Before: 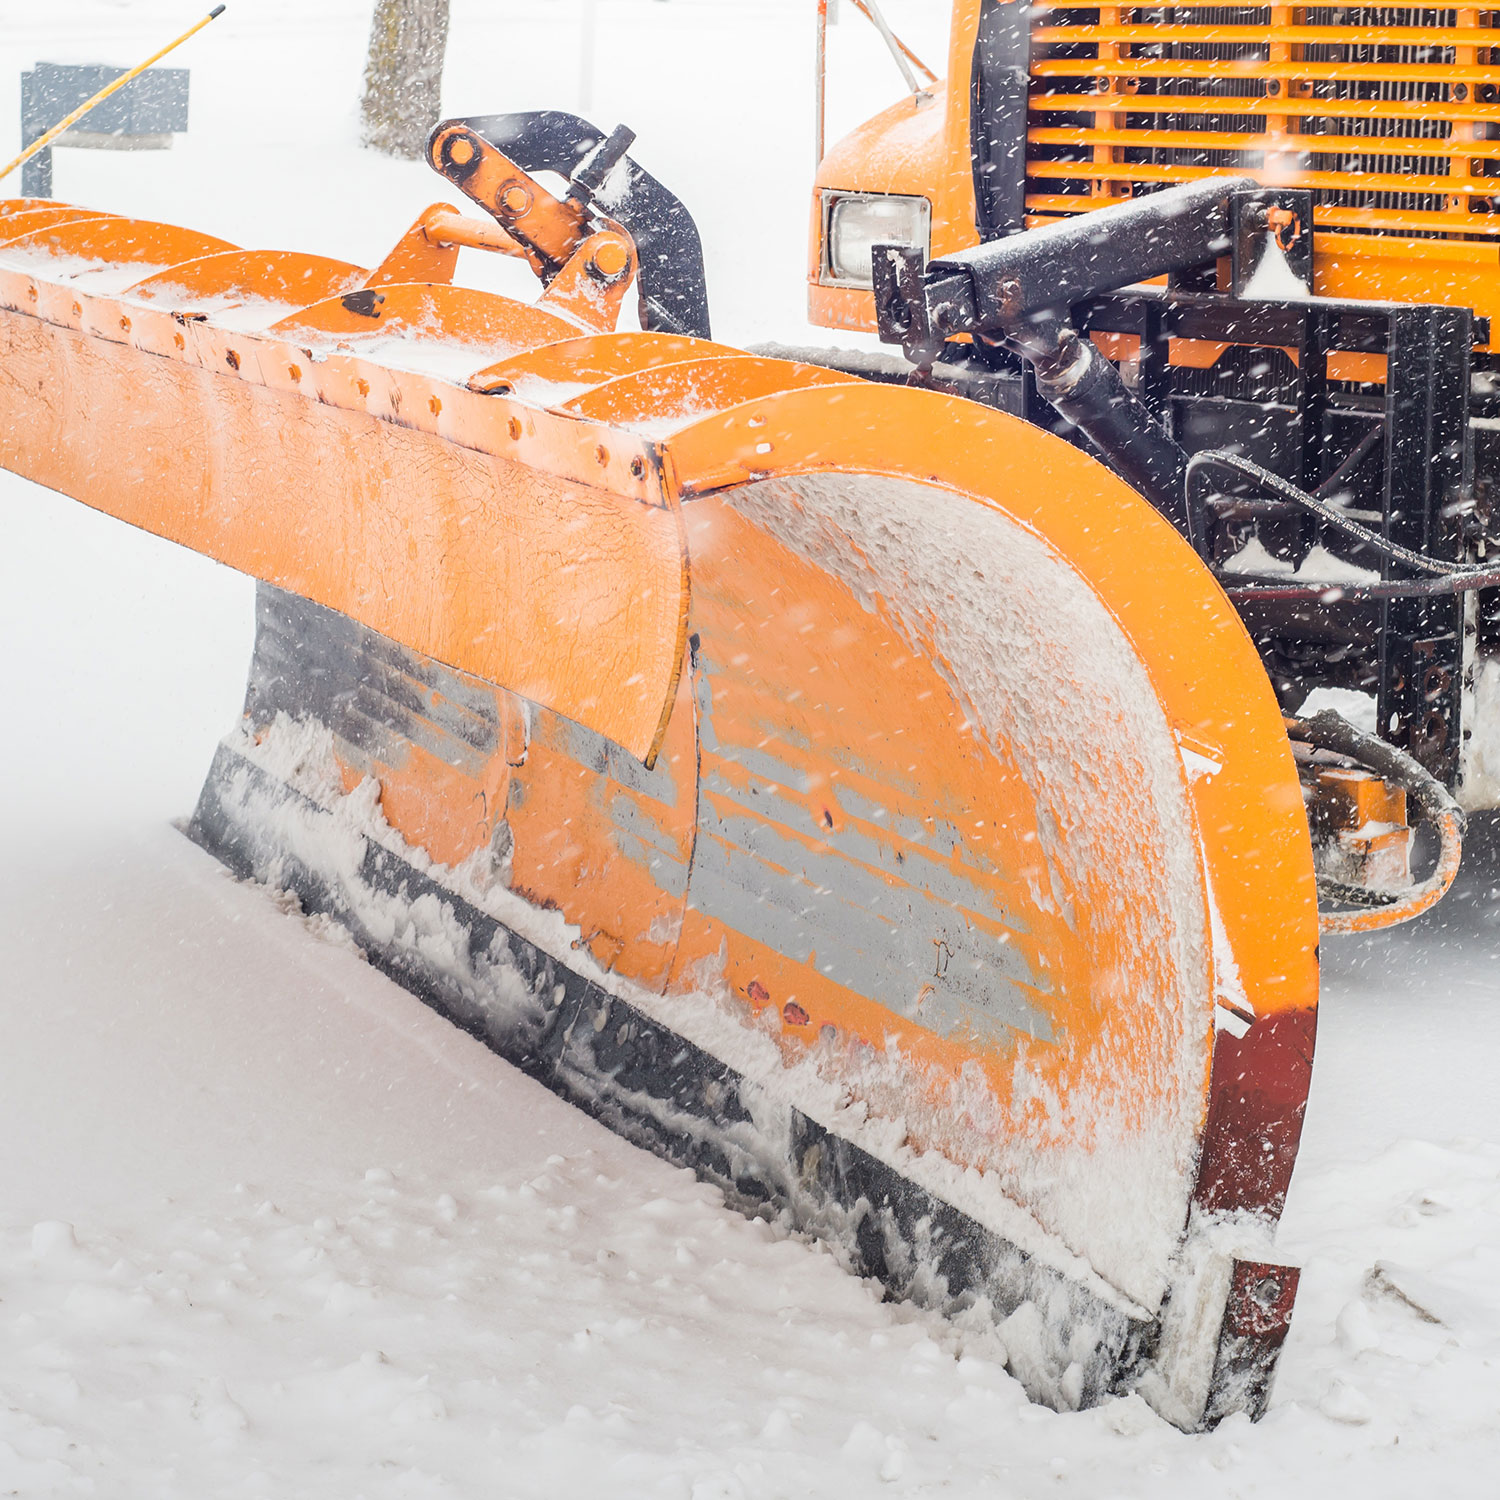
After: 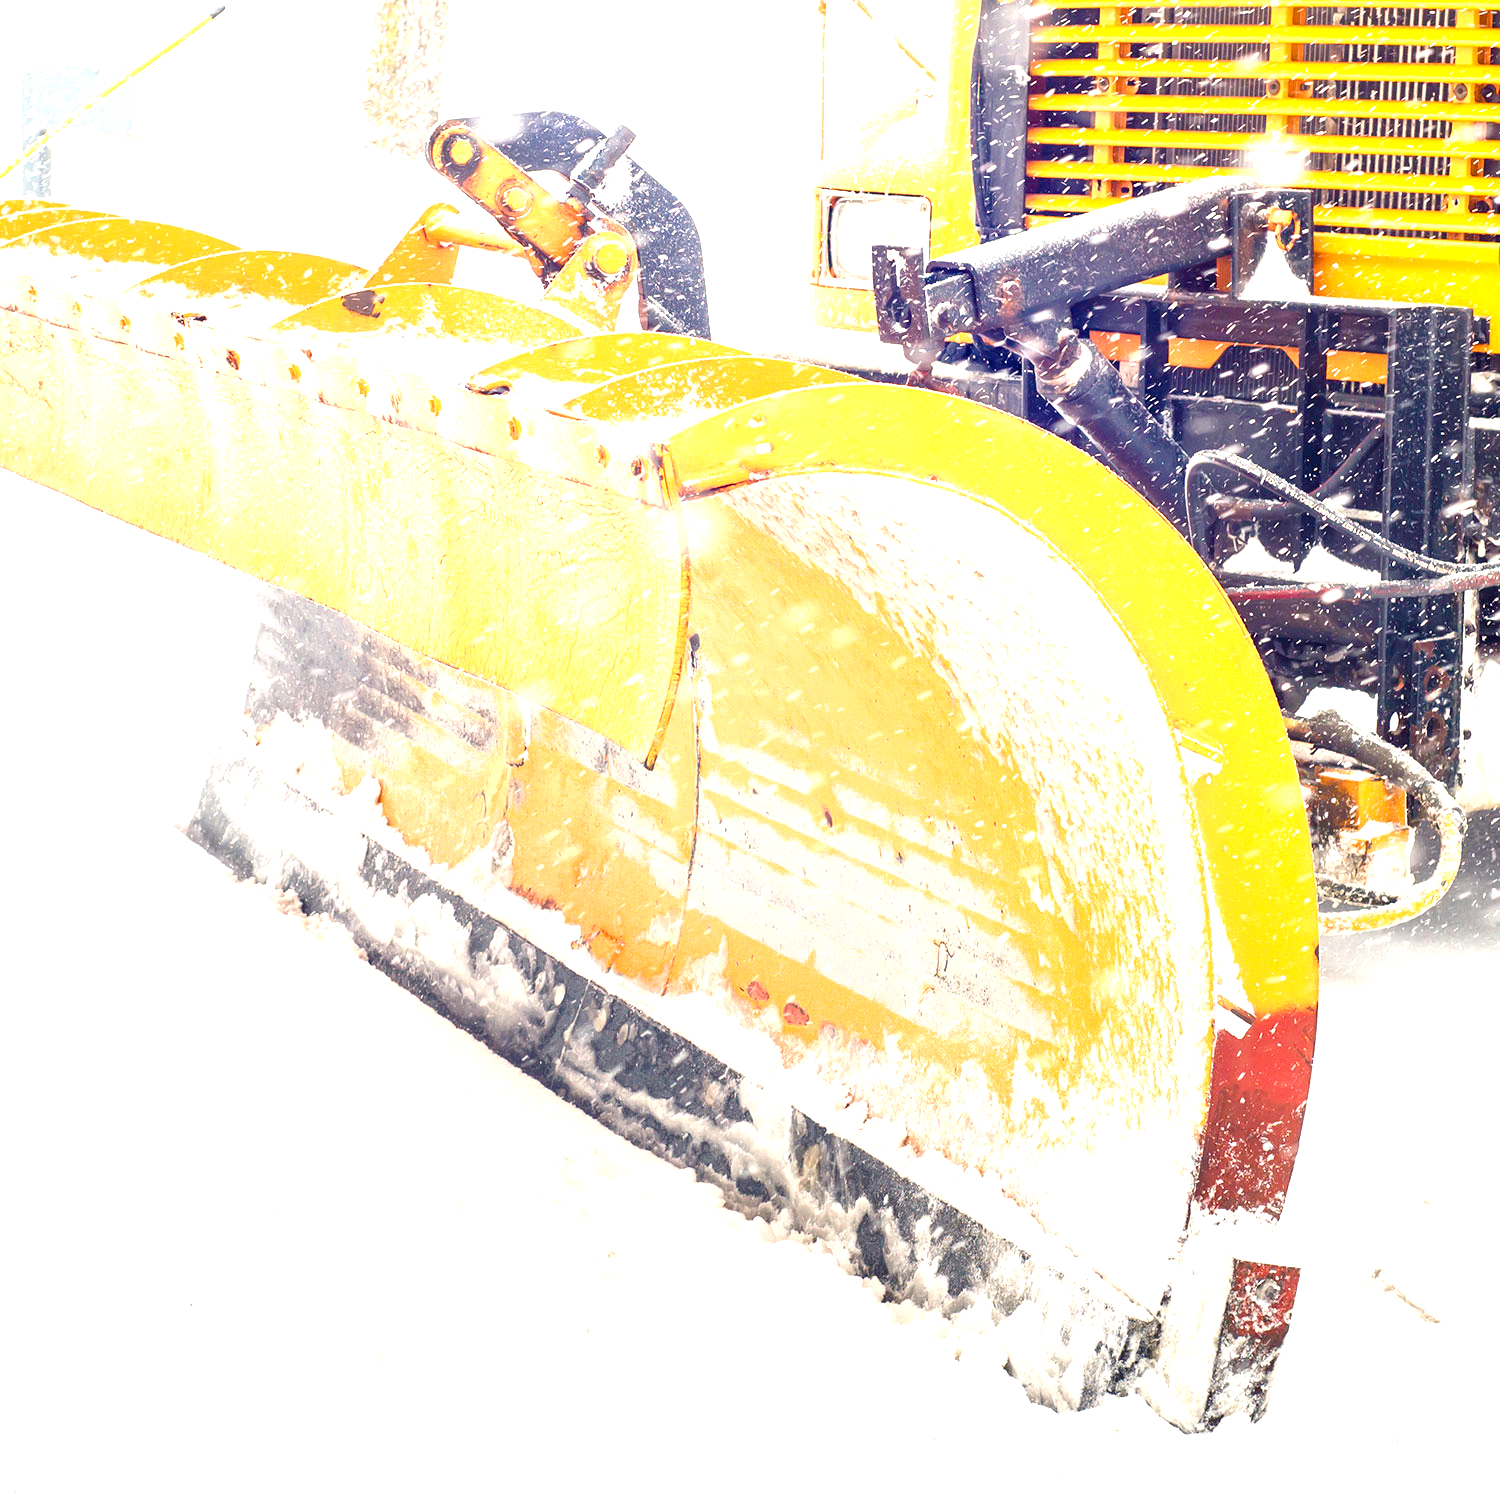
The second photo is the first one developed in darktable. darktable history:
exposure: black level correction 0, exposure 1.4 EV, compensate highlight preservation false
color balance rgb: shadows lift › chroma 3%, shadows lift › hue 240.84°, highlights gain › chroma 3%, highlights gain › hue 73.2°, global offset › luminance -0.5%, perceptual saturation grading › global saturation 20%, perceptual saturation grading › highlights -25%, perceptual saturation grading › shadows 50%, global vibrance 25.26%
